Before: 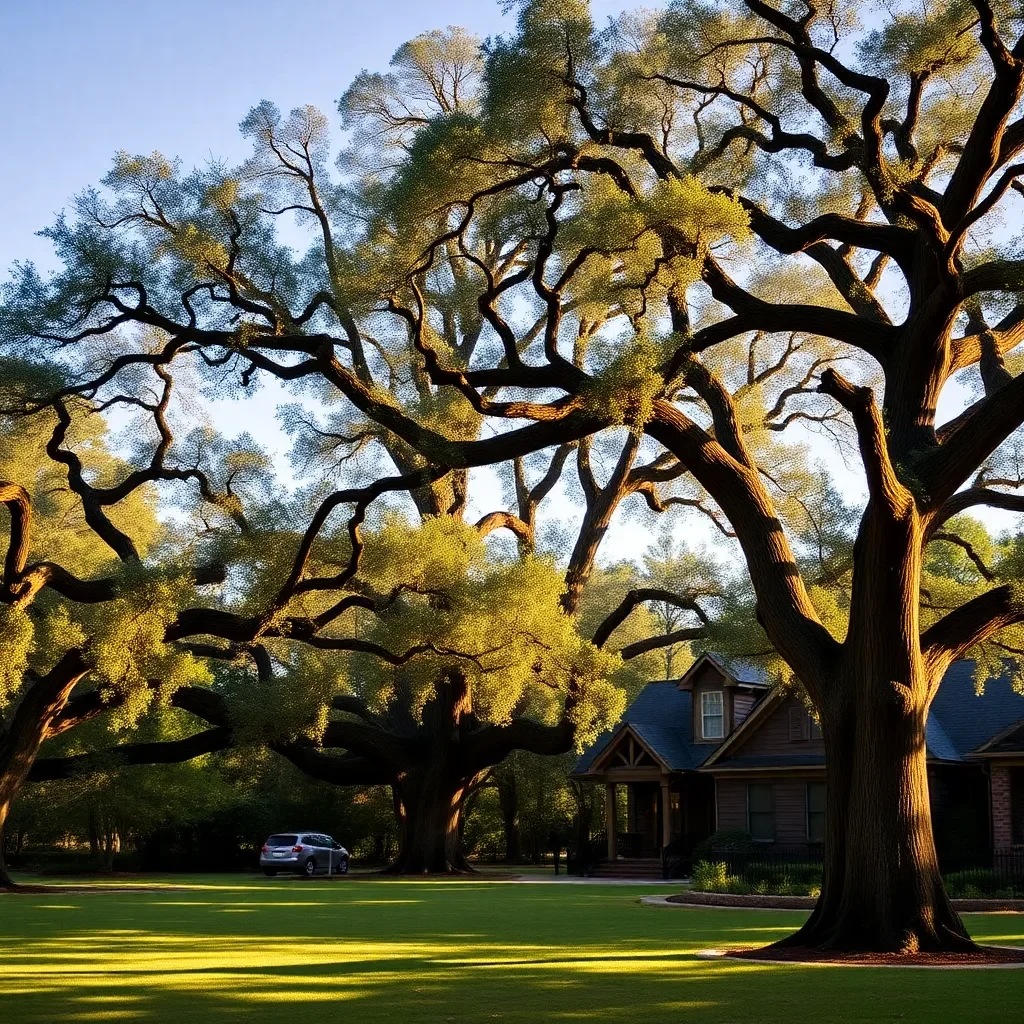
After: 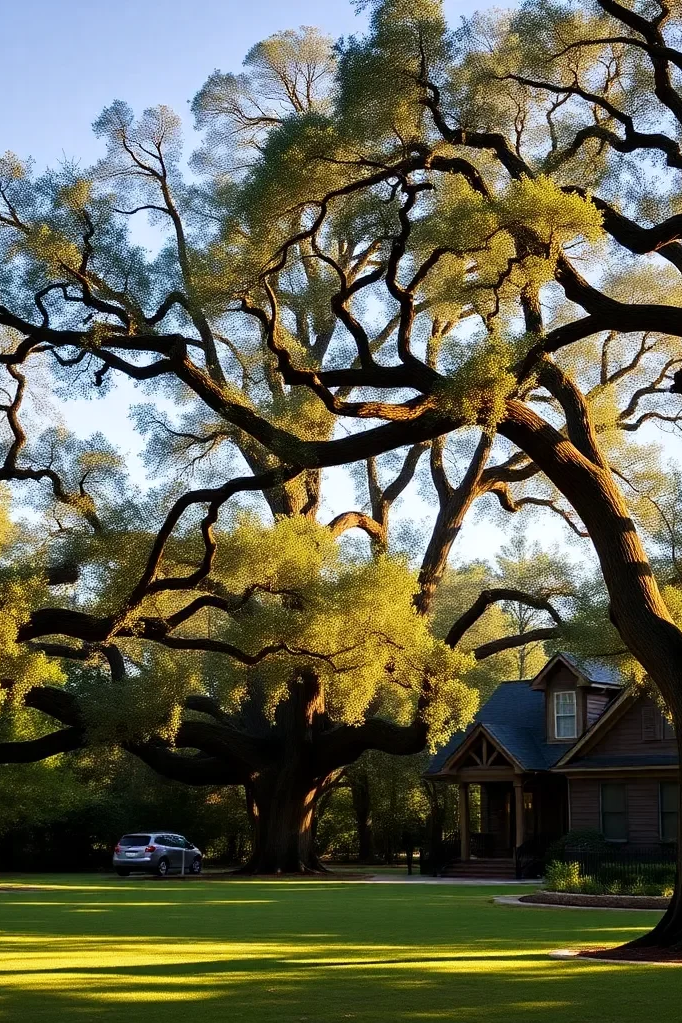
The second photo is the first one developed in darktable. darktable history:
crop and rotate: left 14.436%, right 18.898%
white balance: red 0.986, blue 1.01
